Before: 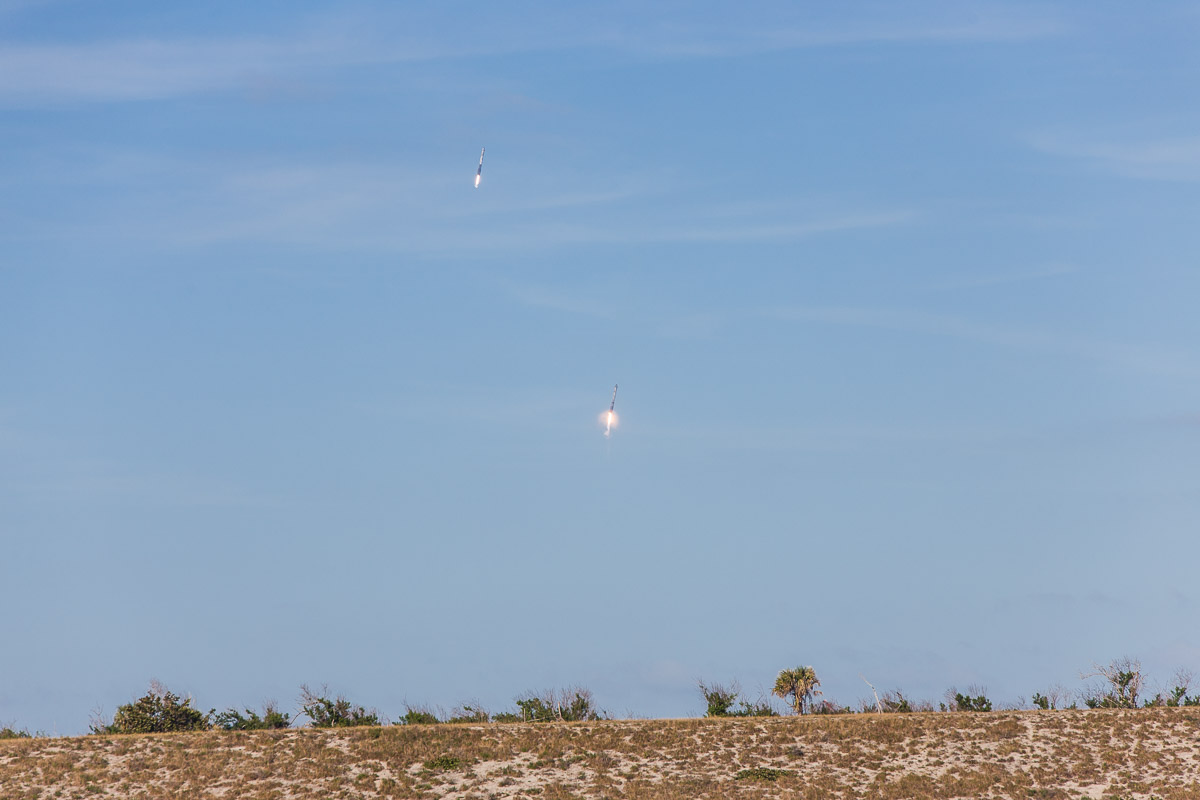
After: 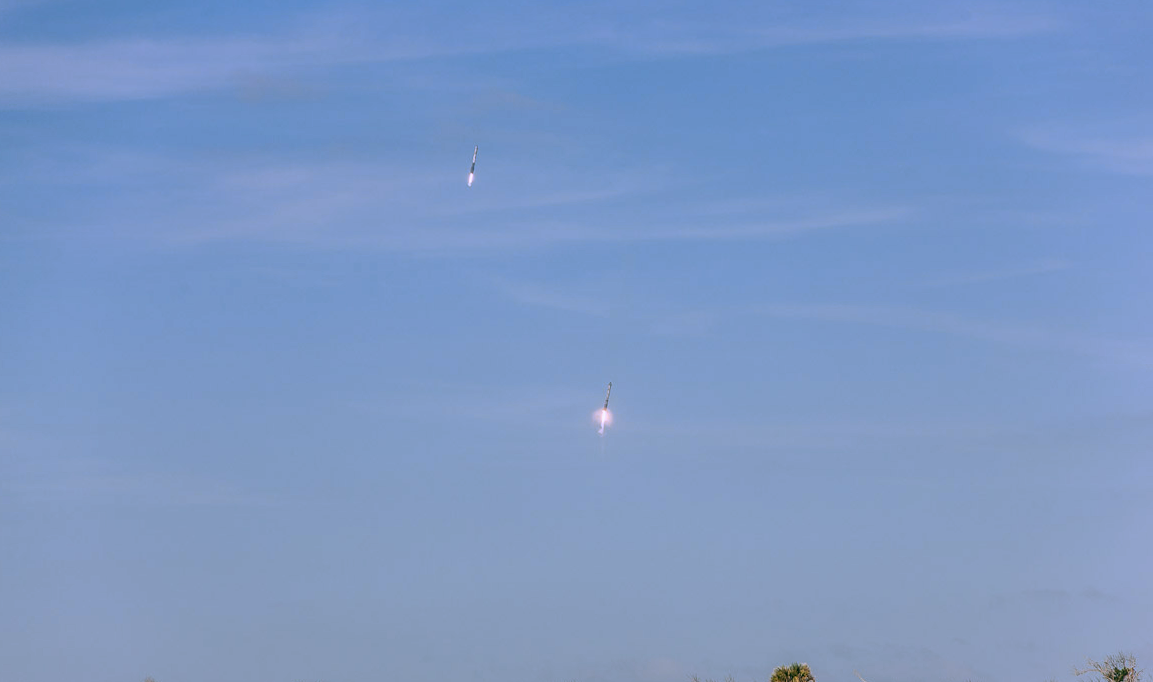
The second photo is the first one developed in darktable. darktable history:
local contrast: on, module defaults
rgb curve: curves: ch0 [(0.123, 0.061) (0.995, 0.887)]; ch1 [(0.06, 0.116) (1, 0.906)]; ch2 [(0, 0) (0.824, 0.69) (1, 1)], mode RGB, independent channels, compensate middle gray true
crop and rotate: angle 0.2°, left 0.275%, right 3.127%, bottom 14.18%
white balance: red 1.066, blue 1.119
